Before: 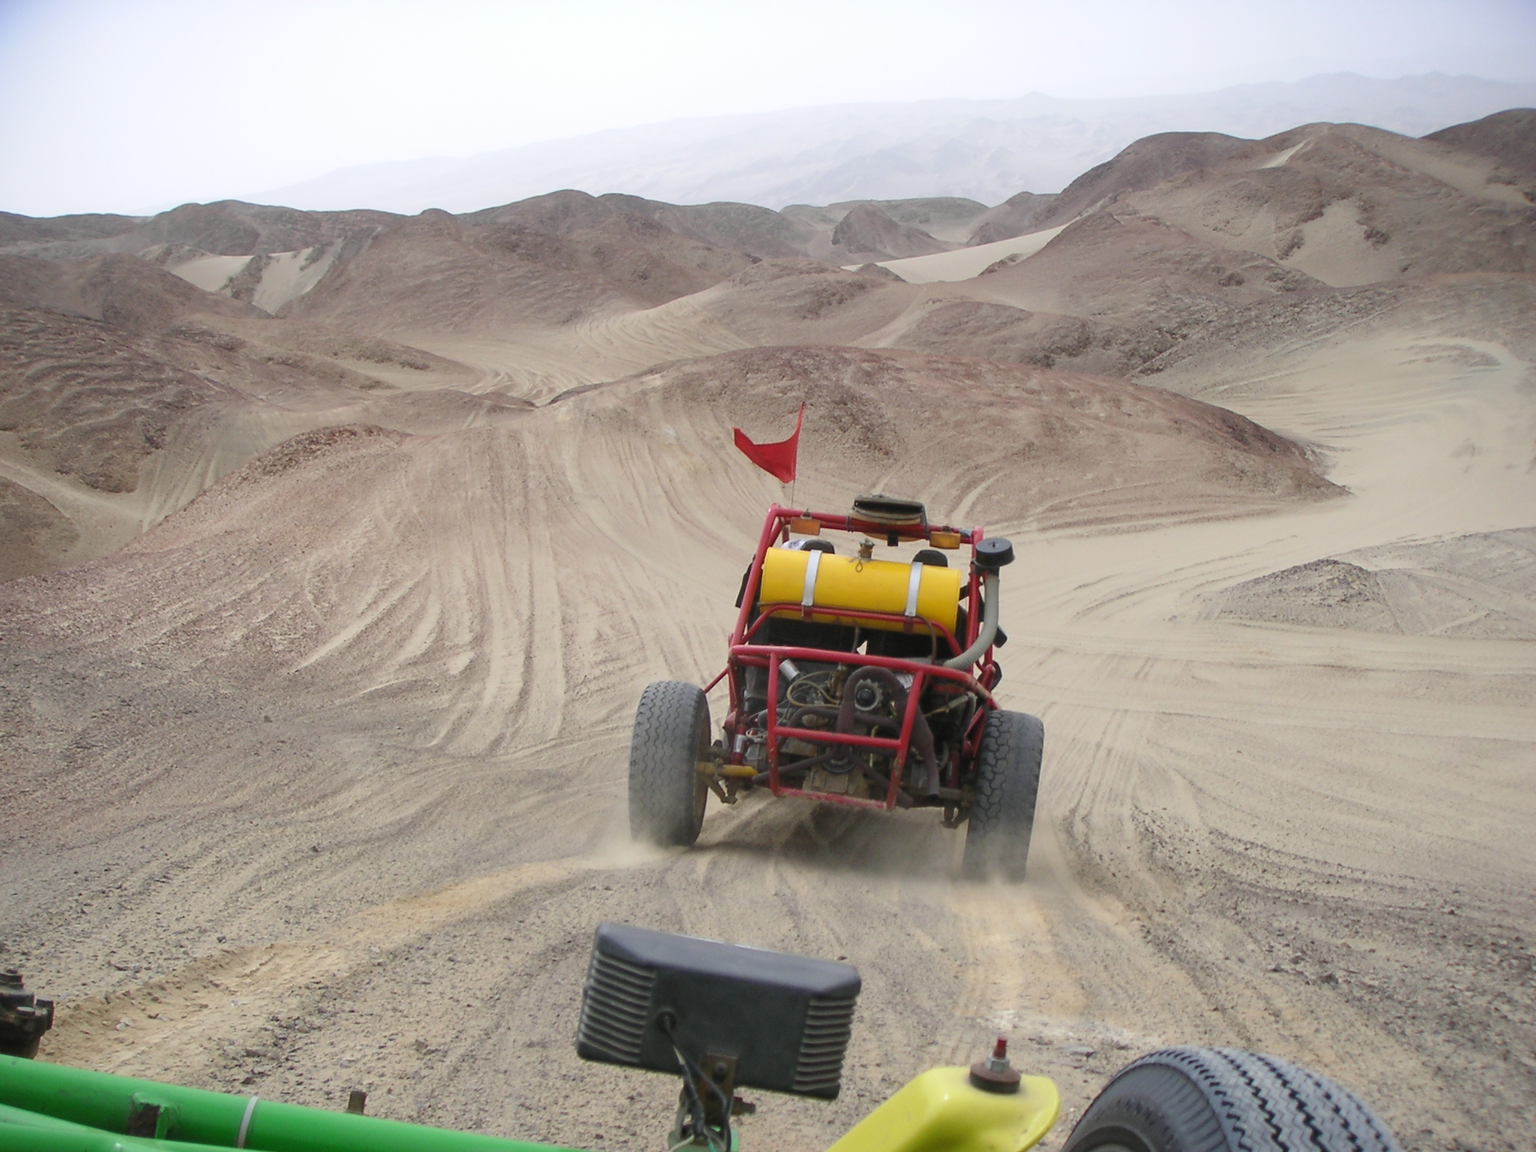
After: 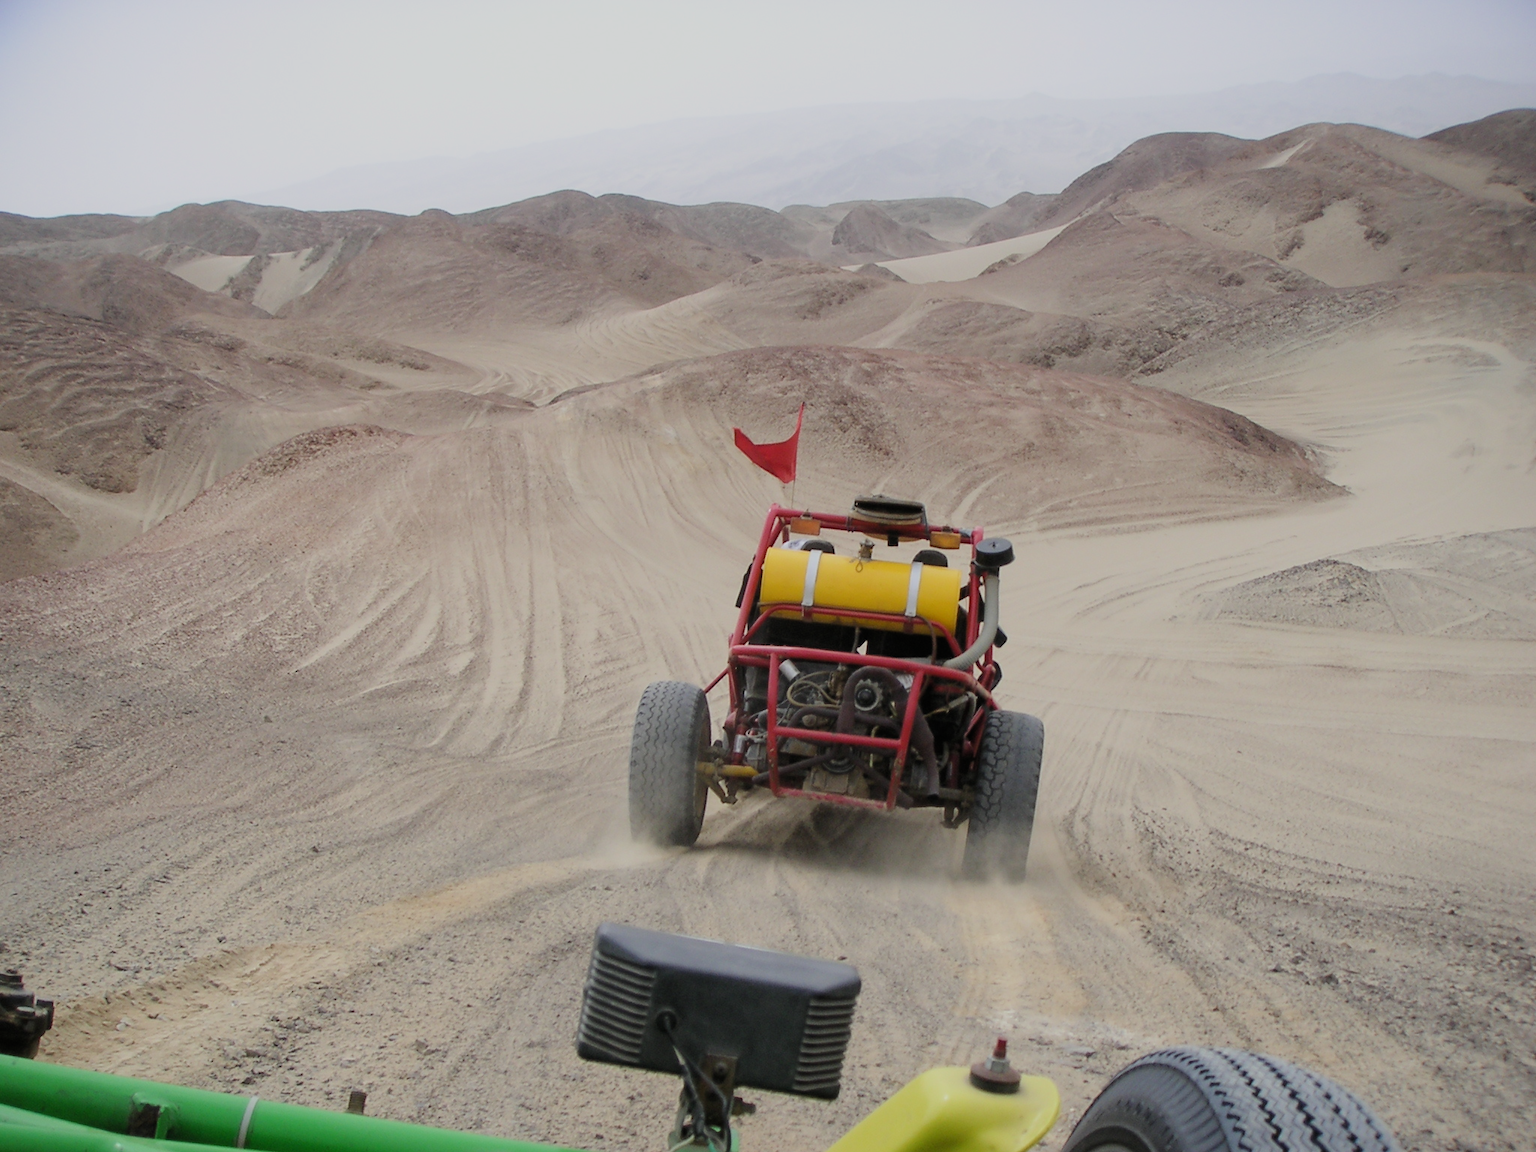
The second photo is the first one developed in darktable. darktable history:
filmic rgb: black relative exposure -7.65 EV, white relative exposure 4.56 EV, threshold 3.05 EV, hardness 3.61, enable highlight reconstruction true
